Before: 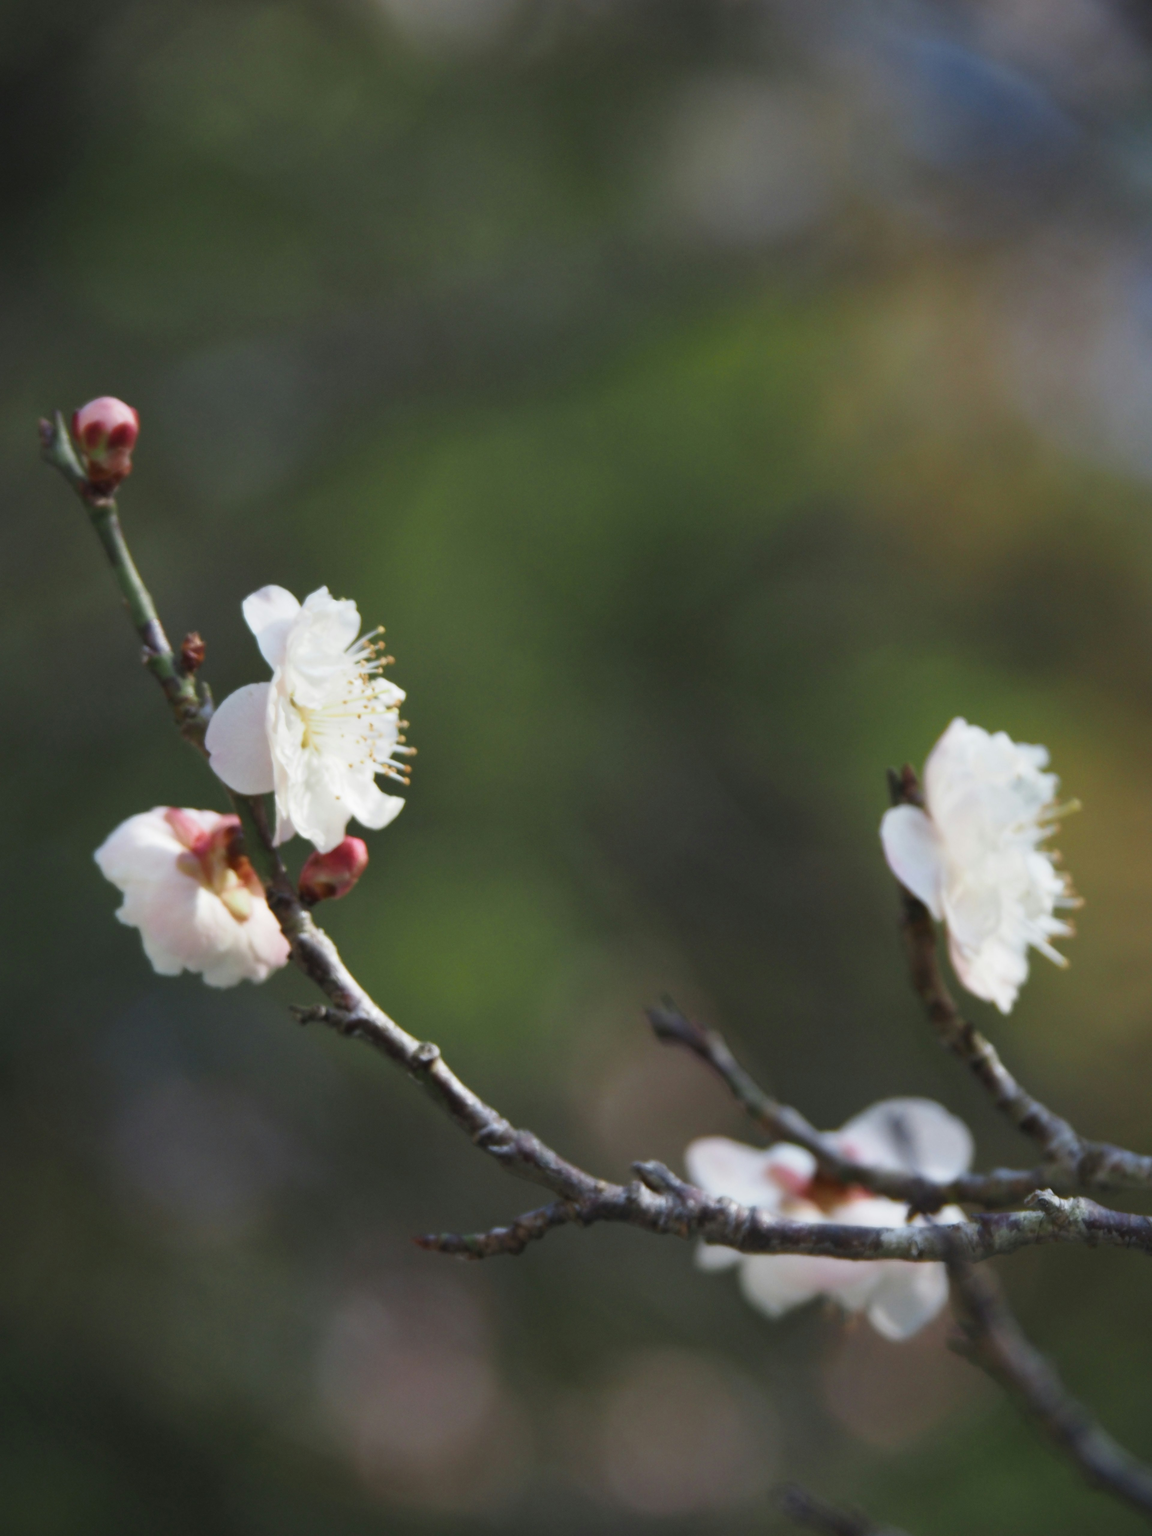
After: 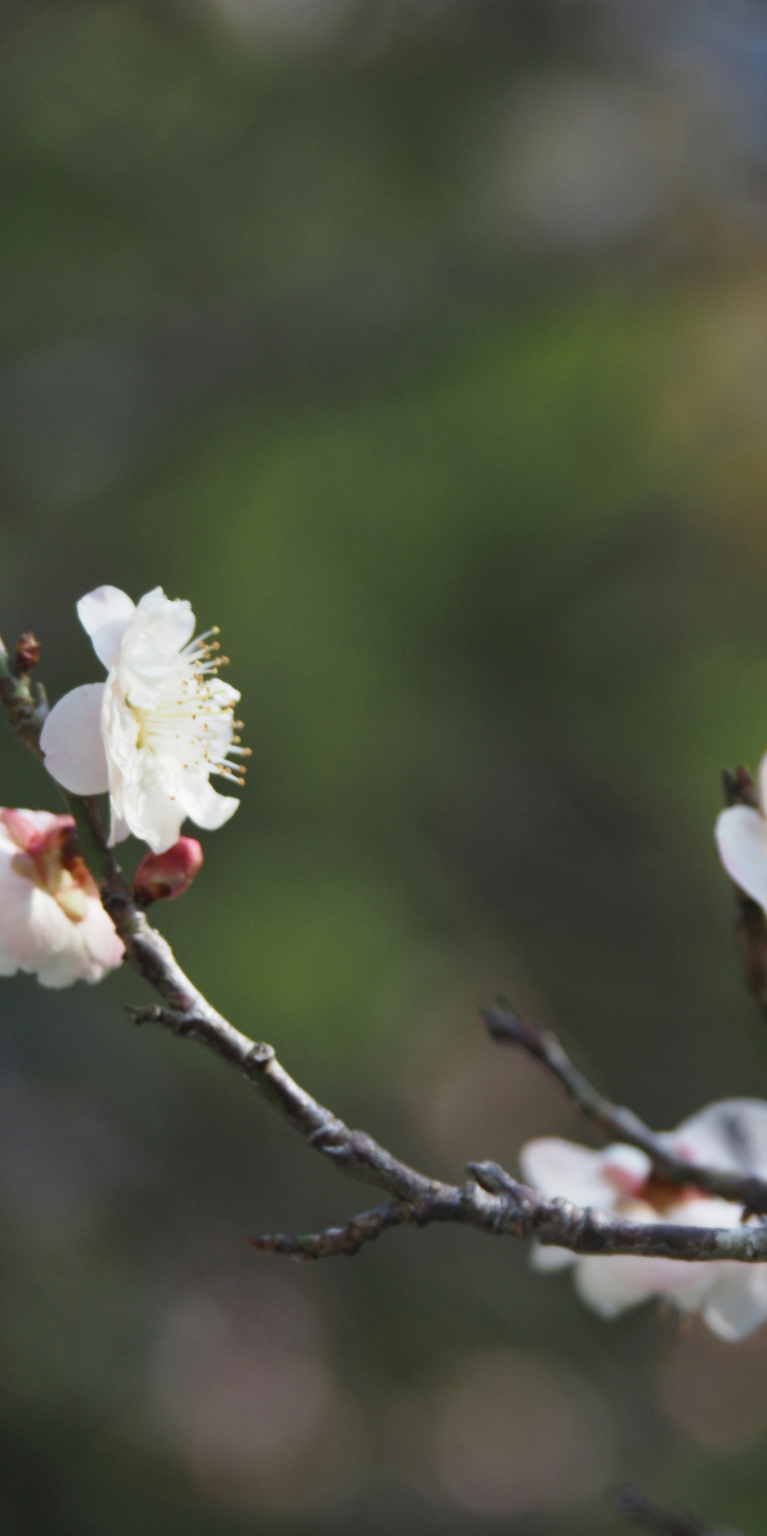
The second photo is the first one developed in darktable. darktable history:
crop and rotate: left 14.385%, right 18.948%
base curve: preserve colors none
